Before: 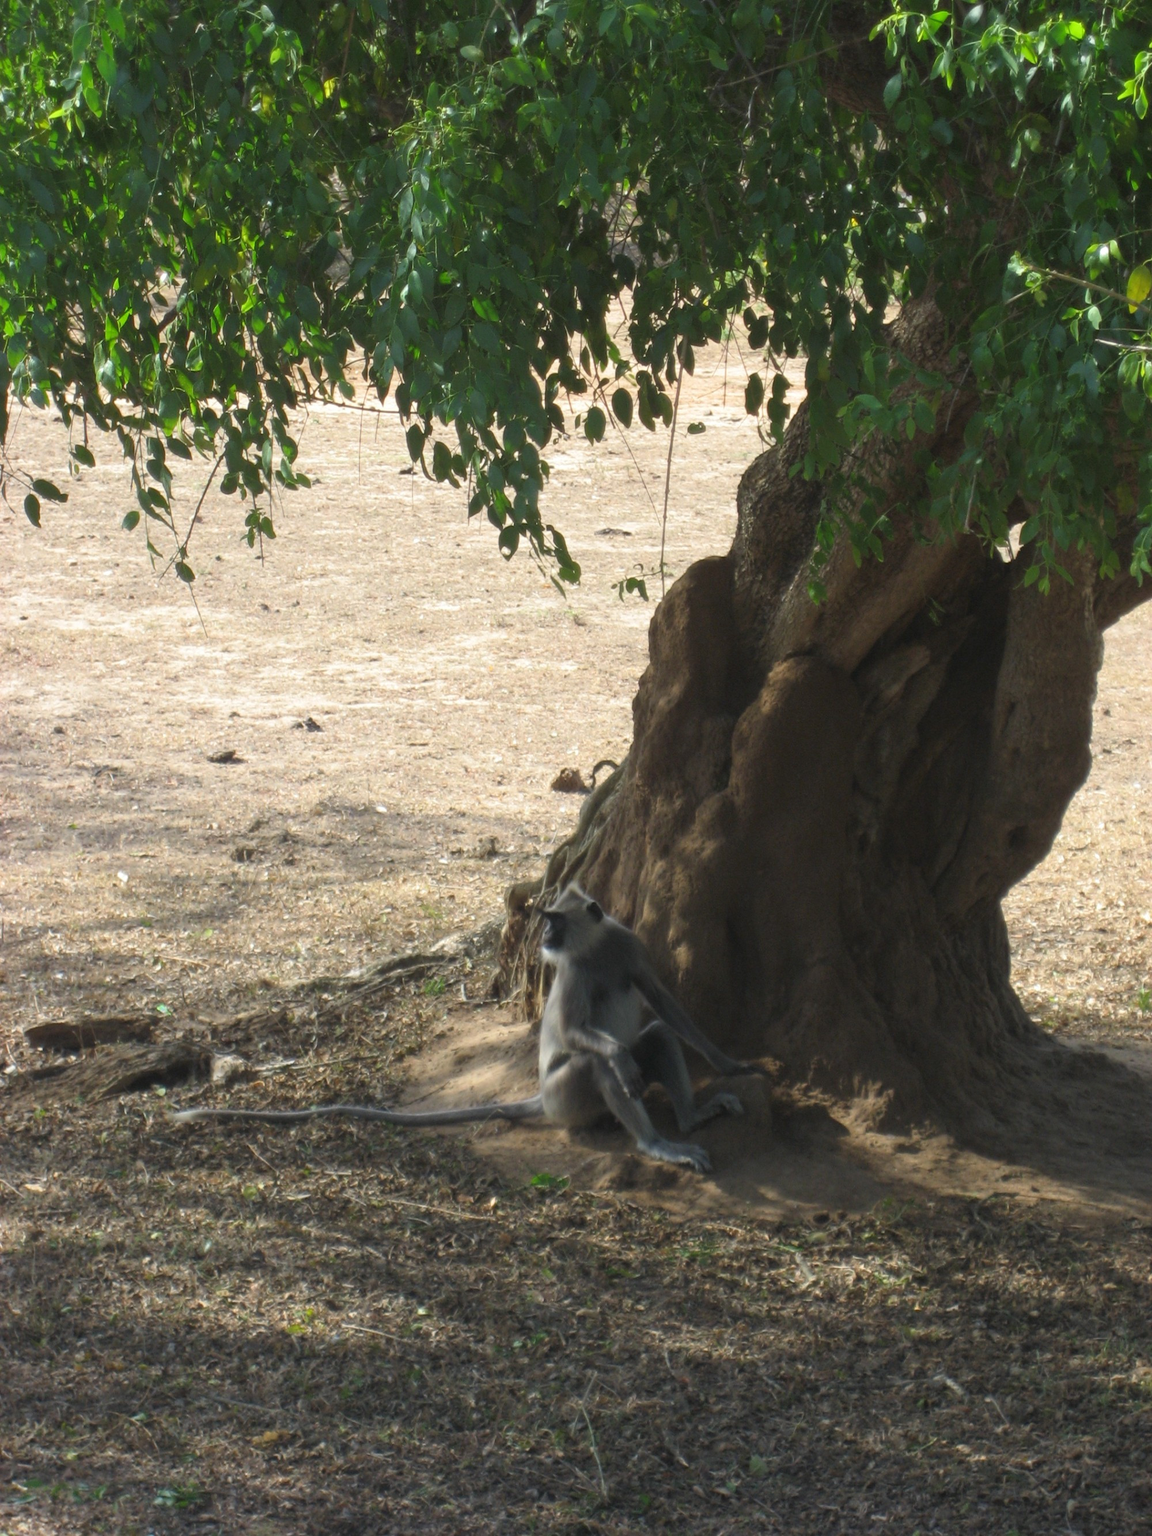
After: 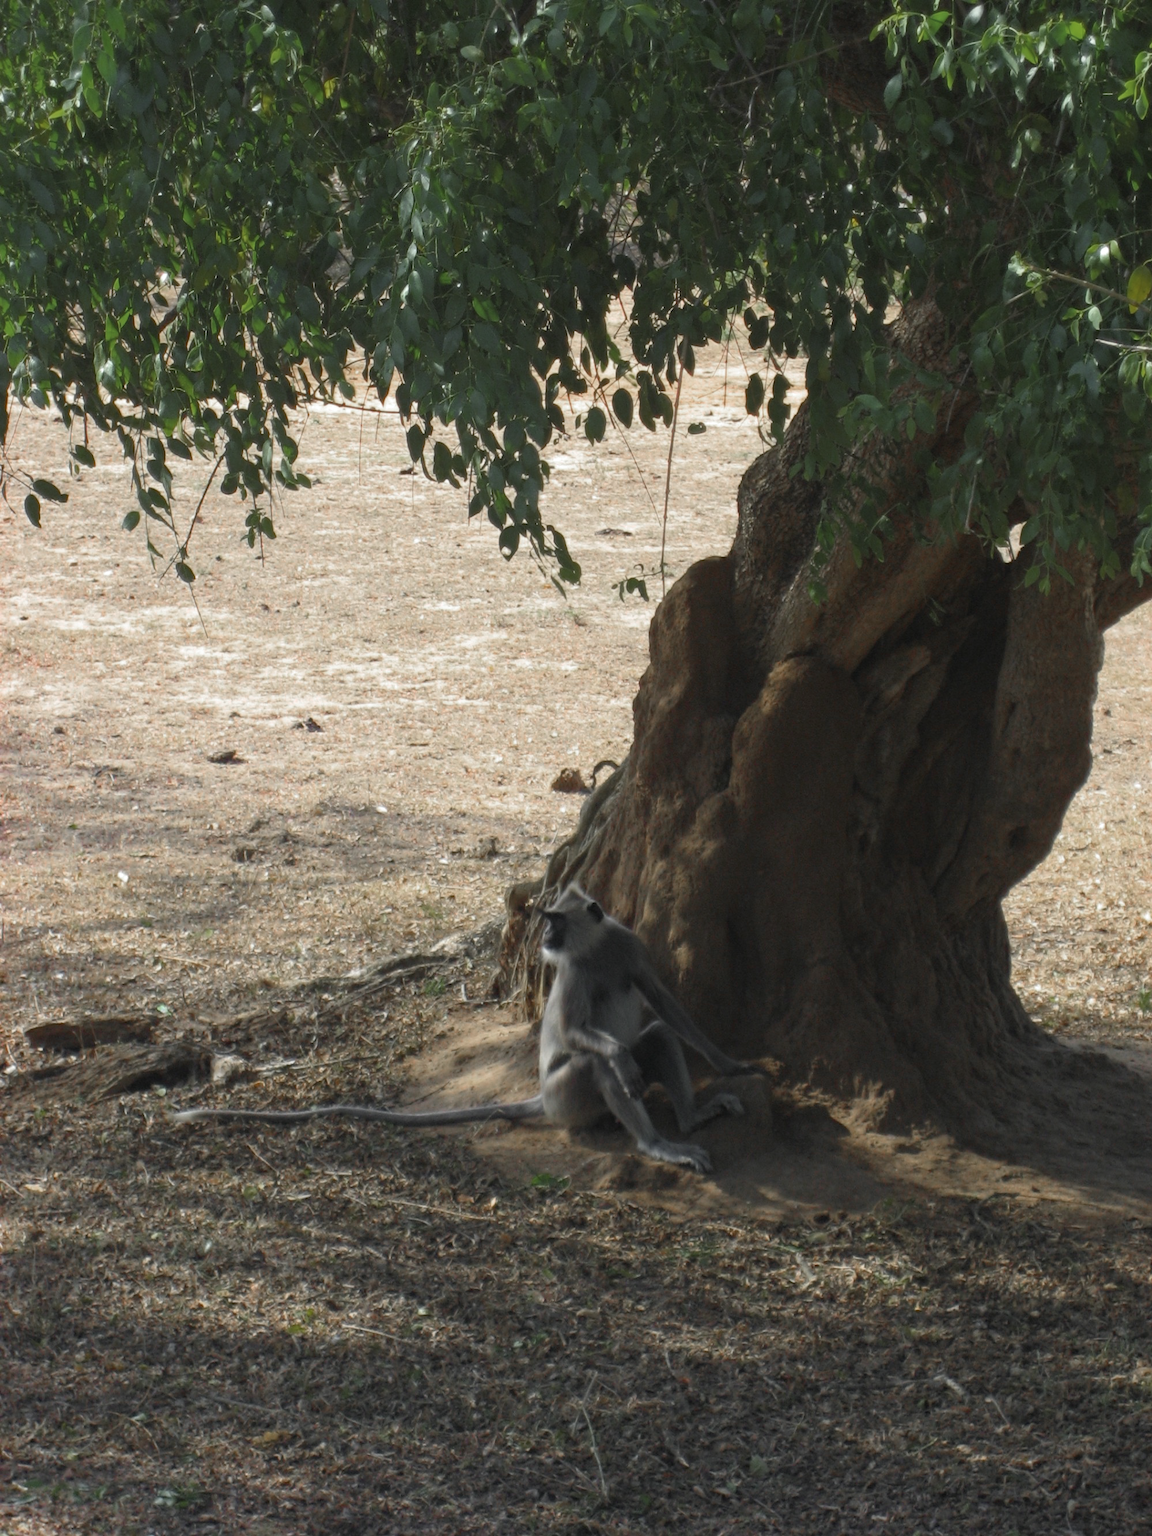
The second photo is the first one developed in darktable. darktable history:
haze removal: compatibility mode true, adaptive false
color zones: curves: ch0 [(0, 0.48) (0.209, 0.398) (0.305, 0.332) (0.429, 0.493) (0.571, 0.5) (0.714, 0.5) (0.857, 0.5) (1, 0.48)]; ch1 [(0, 0.736) (0.143, 0.625) (0.225, 0.371) (0.429, 0.256) (0.571, 0.241) (0.714, 0.213) (0.857, 0.48) (1, 0.736)]; ch2 [(0, 0.448) (0.143, 0.498) (0.286, 0.5) (0.429, 0.5) (0.571, 0.5) (0.714, 0.5) (0.857, 0.5) (1, 0.448)]
